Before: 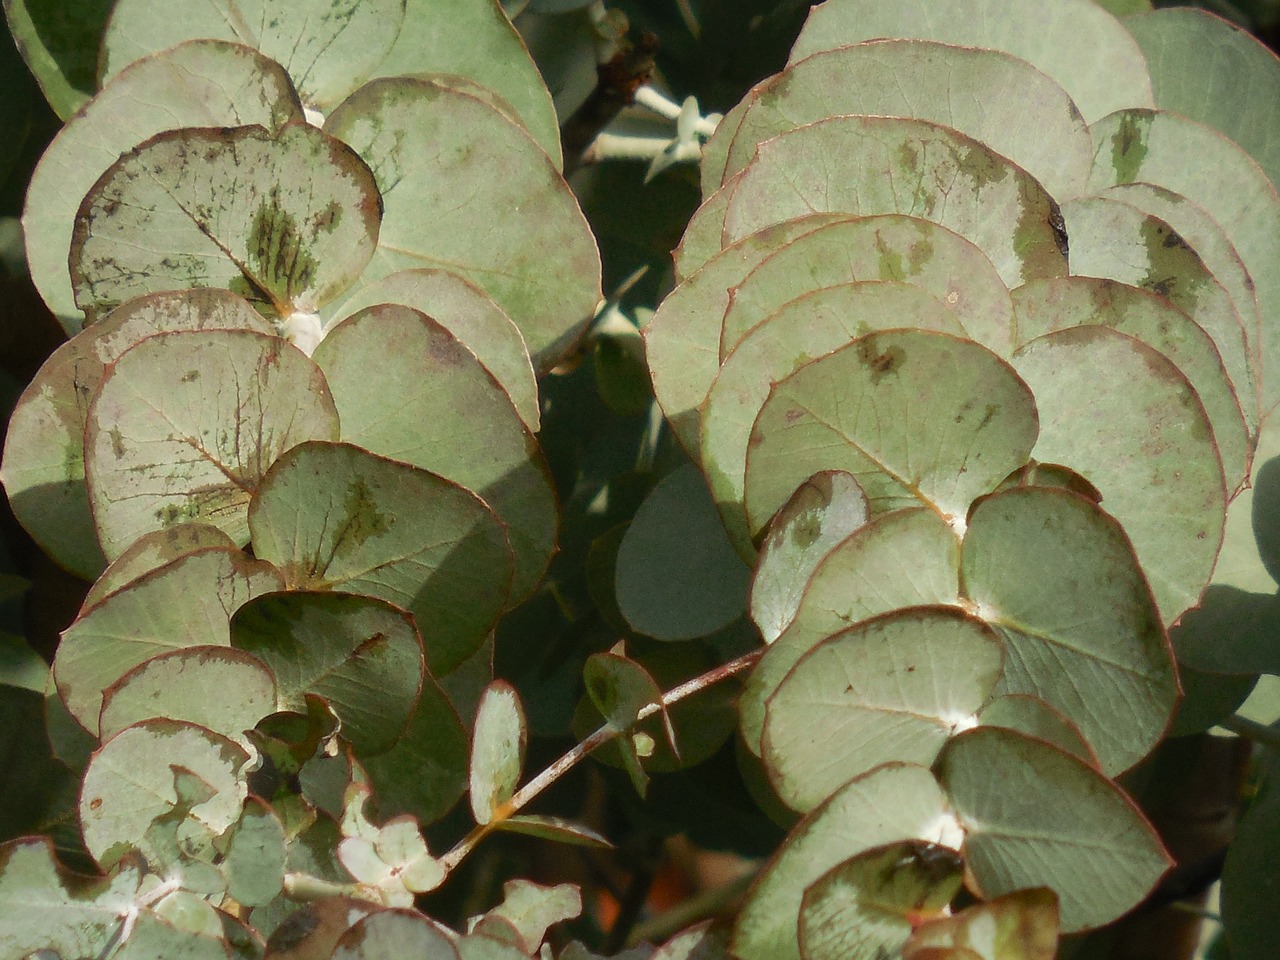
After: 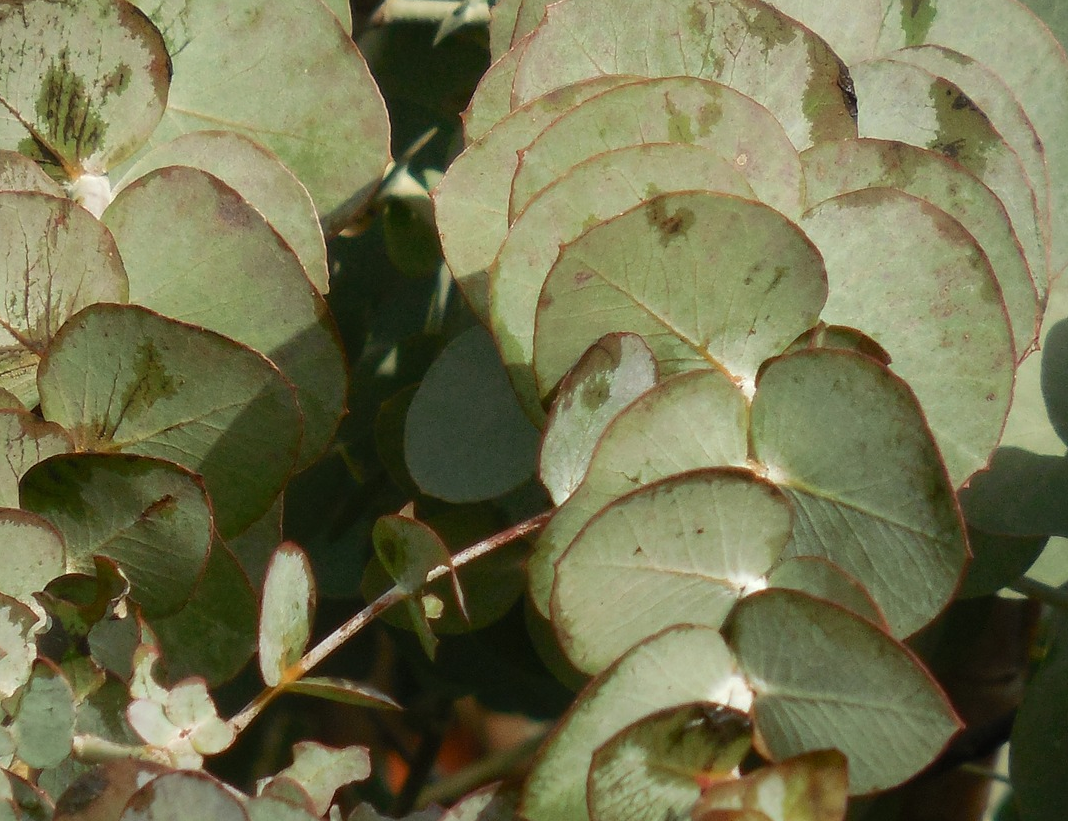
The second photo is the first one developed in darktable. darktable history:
crop: left 16.51%, top 14.406%
